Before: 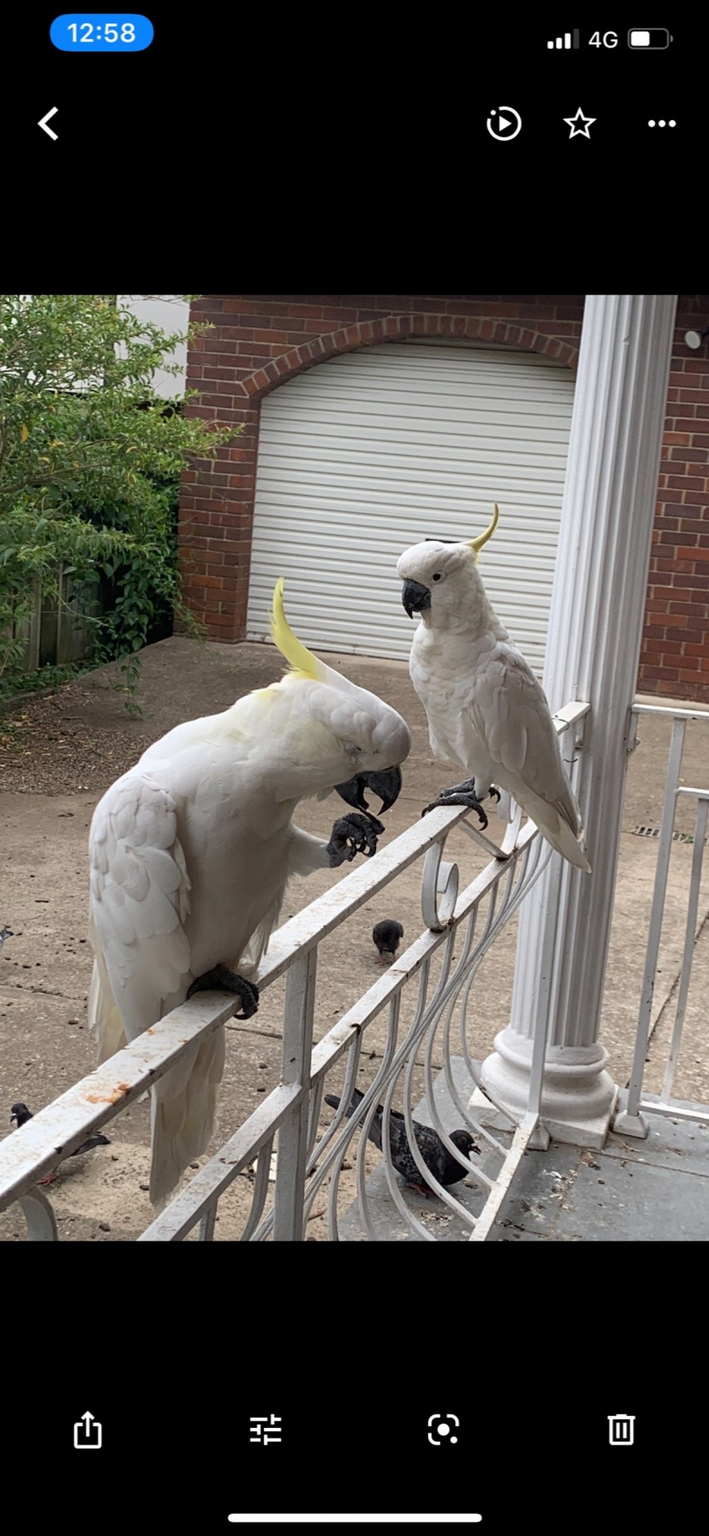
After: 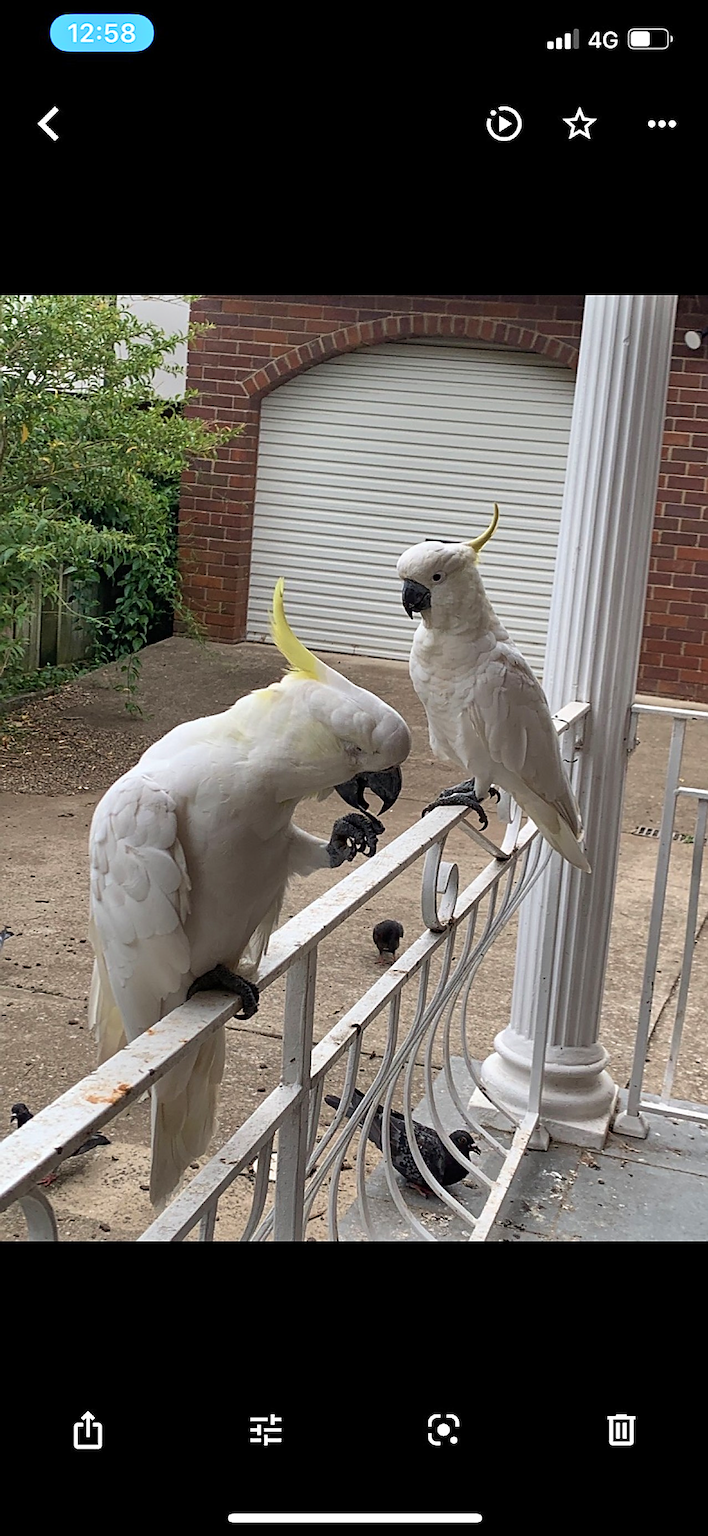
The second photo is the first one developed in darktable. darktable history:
sharpen: radius 1.428, amount 1.233, threshold 0.721
velvia: strength 14.38%
shadows and highlights: soften with gaussian
